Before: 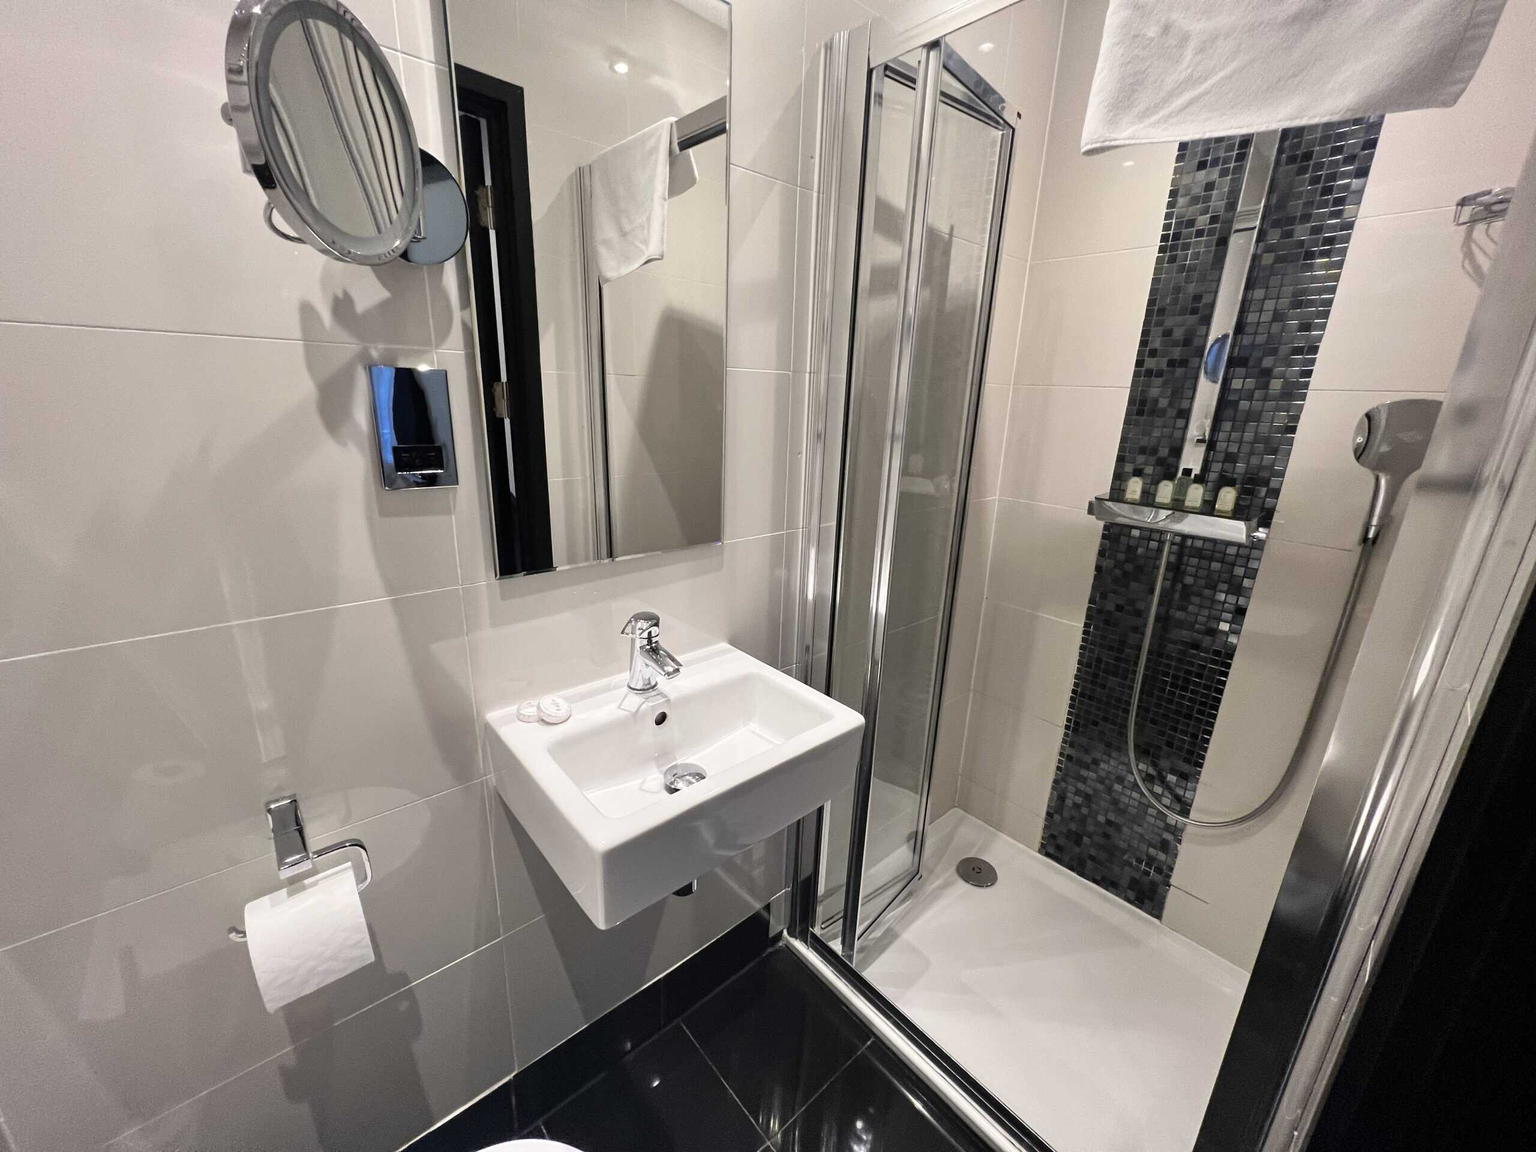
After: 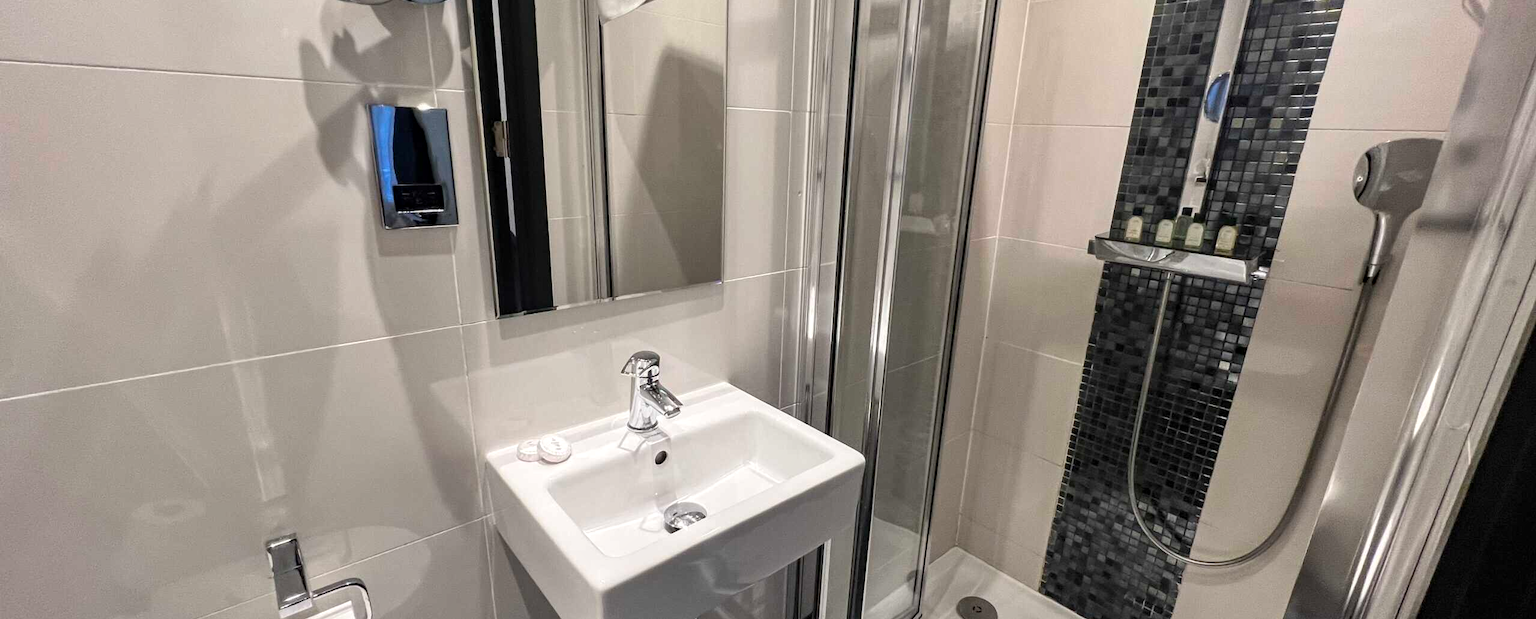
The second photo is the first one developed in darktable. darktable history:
local contrast: on, module defaults
crop and rotate: top 22.683%, bottom 23.486%
